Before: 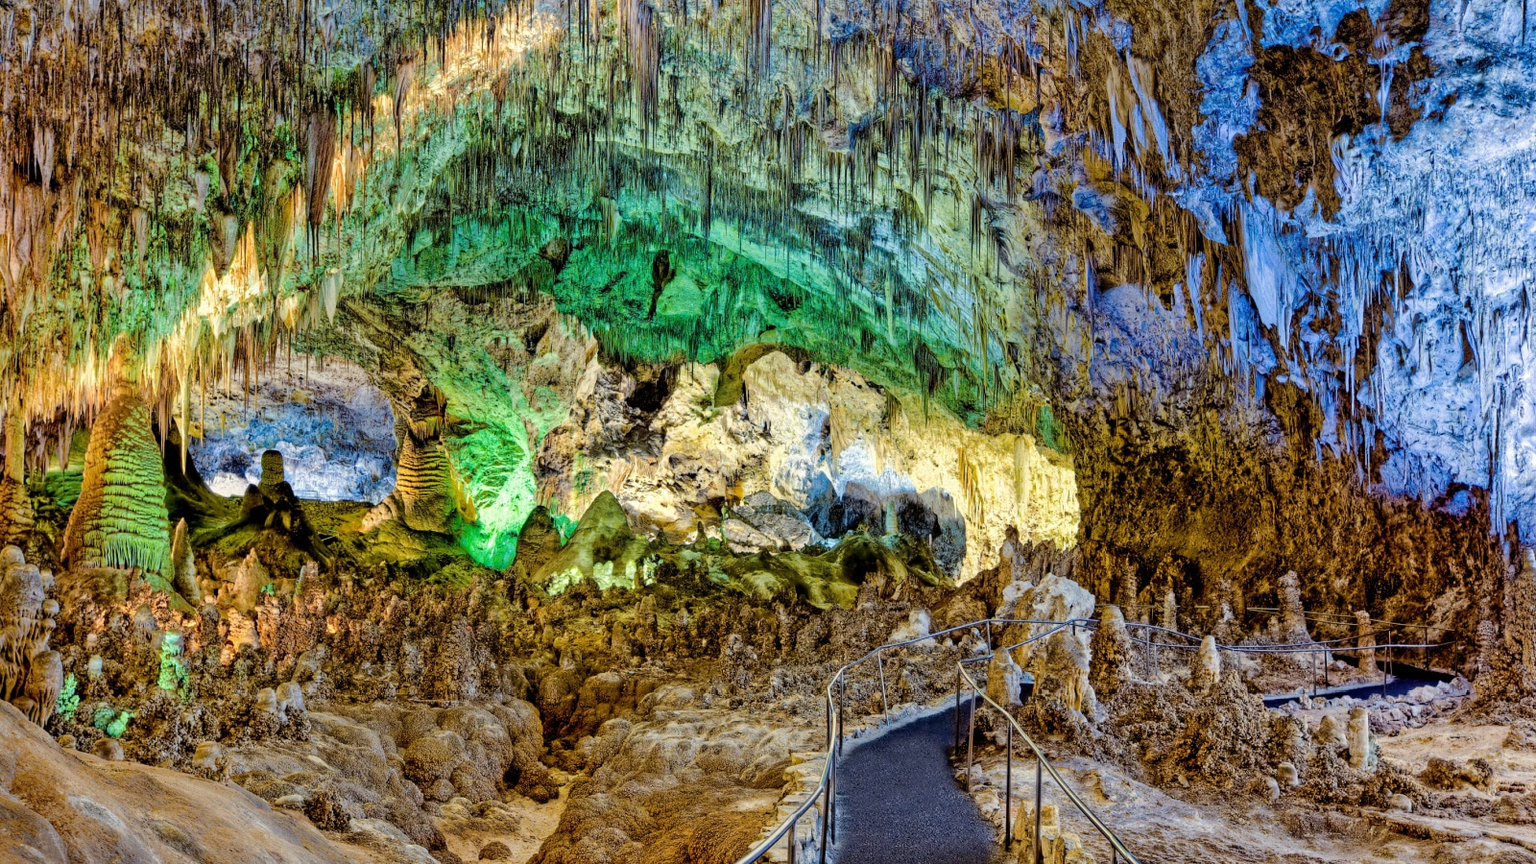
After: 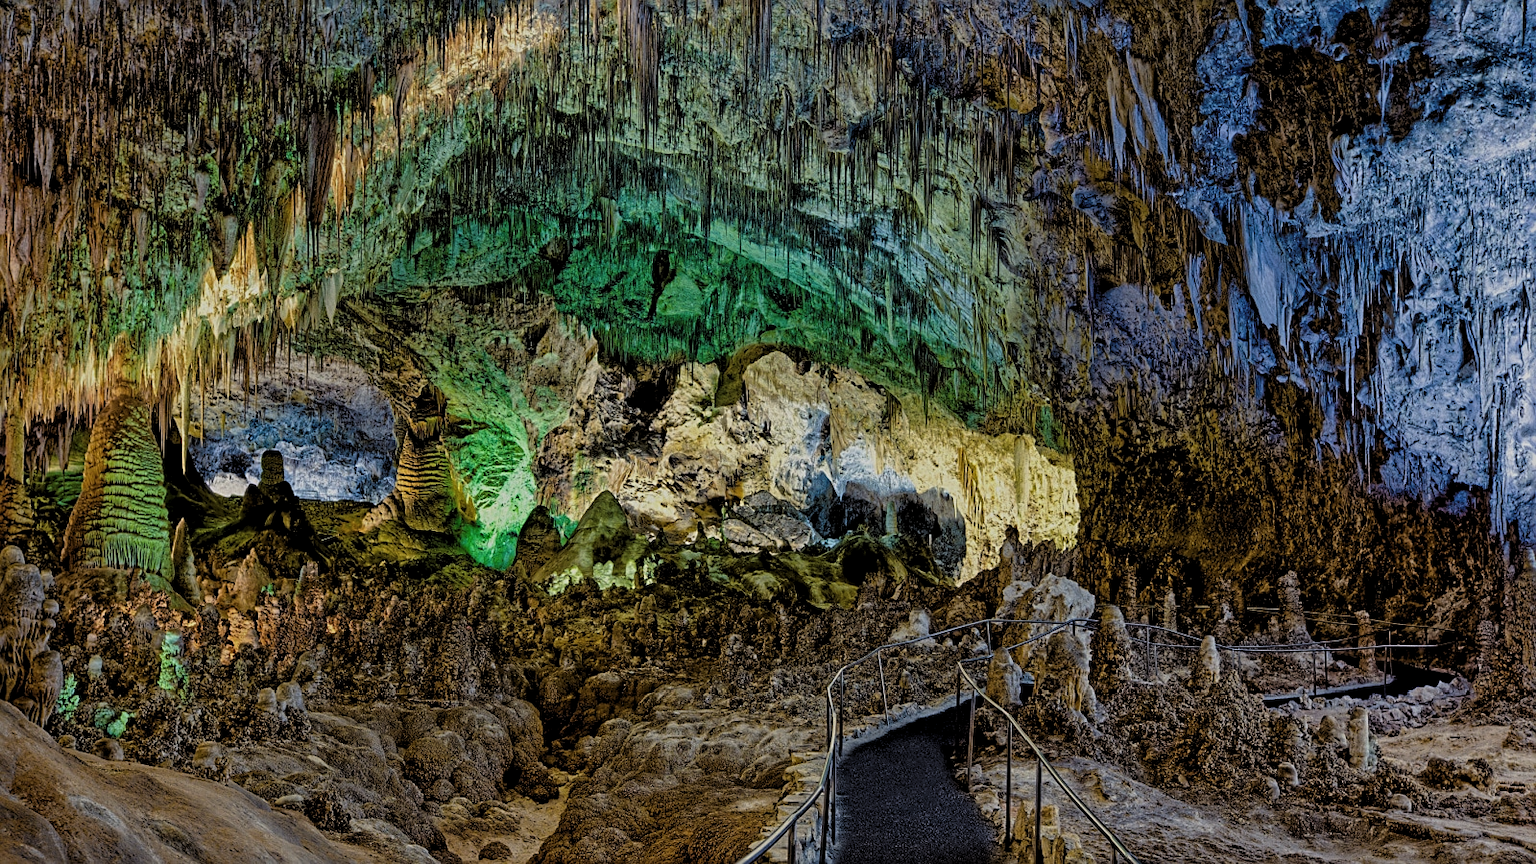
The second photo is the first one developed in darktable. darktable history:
levels: levels [0.116, 0.574, 1]
sharpen: on, module defaults
exposure: exposure -0.582 EV, compensate highlight preservation false
